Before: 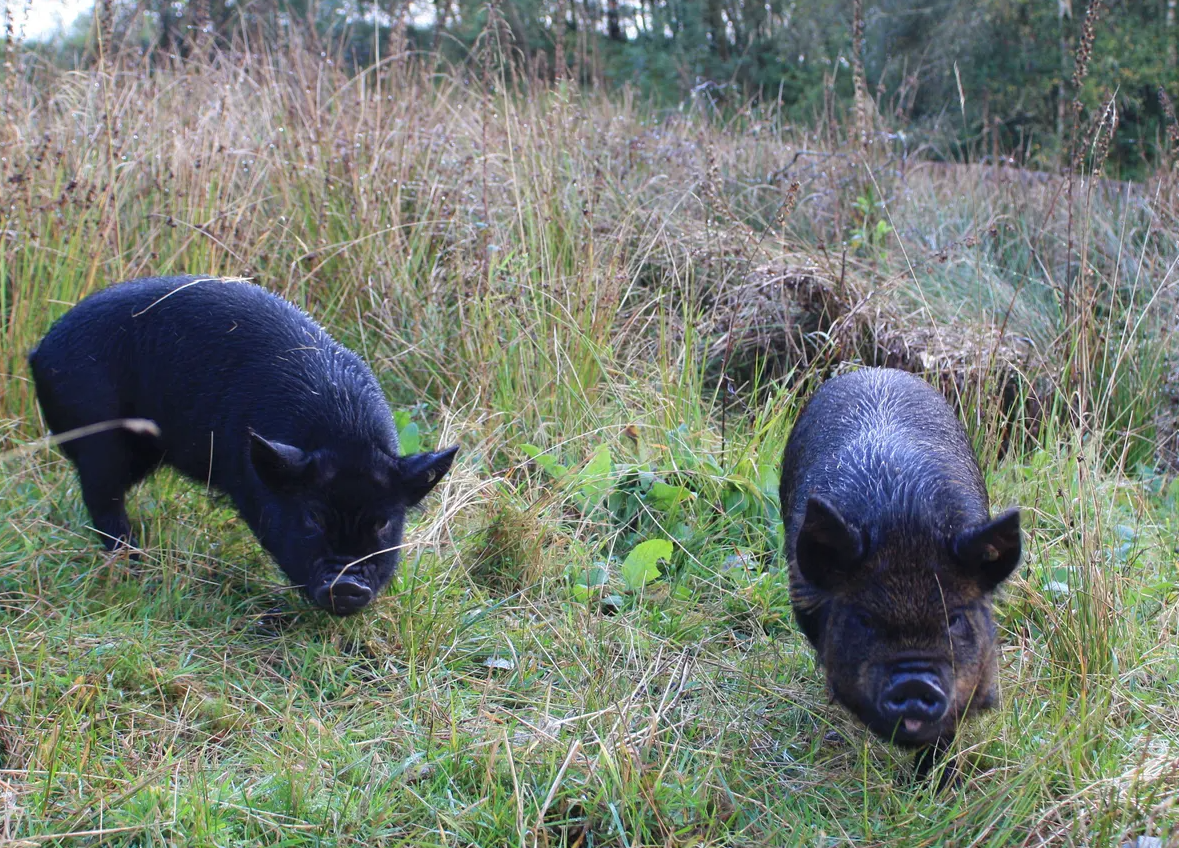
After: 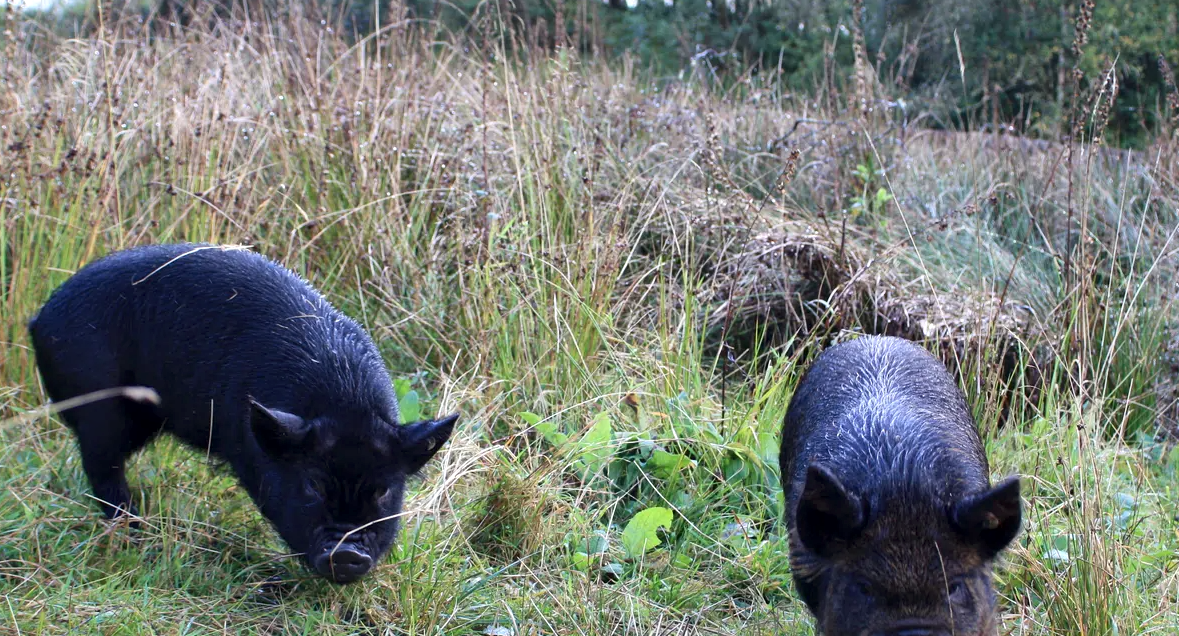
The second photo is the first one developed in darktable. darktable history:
local contrast: mode bilateral grid, contrast 25, coarseness 60, detail 151%, midtone range 0.2
crop: top 3.857%, bottom 21.132%
